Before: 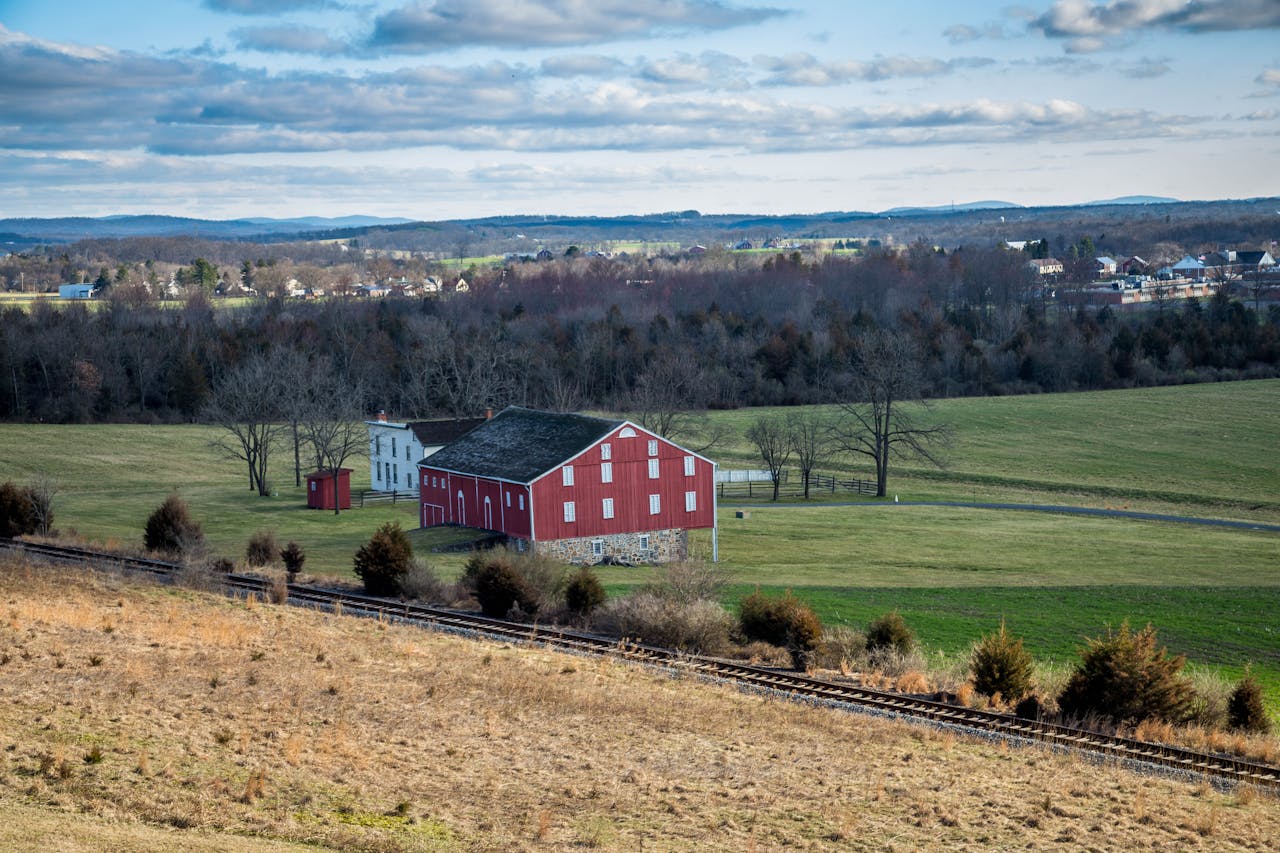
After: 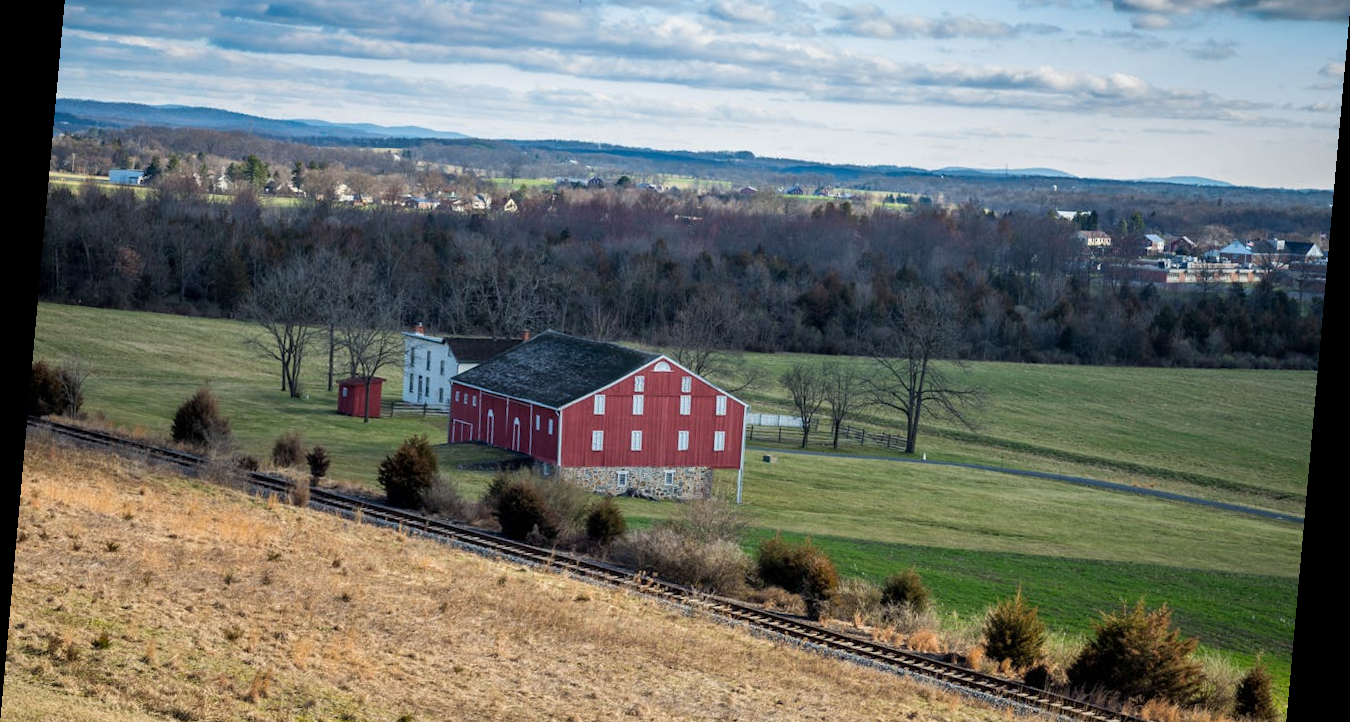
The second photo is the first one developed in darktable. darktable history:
rotate and perspective: rotation 5.12°, automatic cropping off
crop and rotate: top 12.5%, bottom 12.5%
